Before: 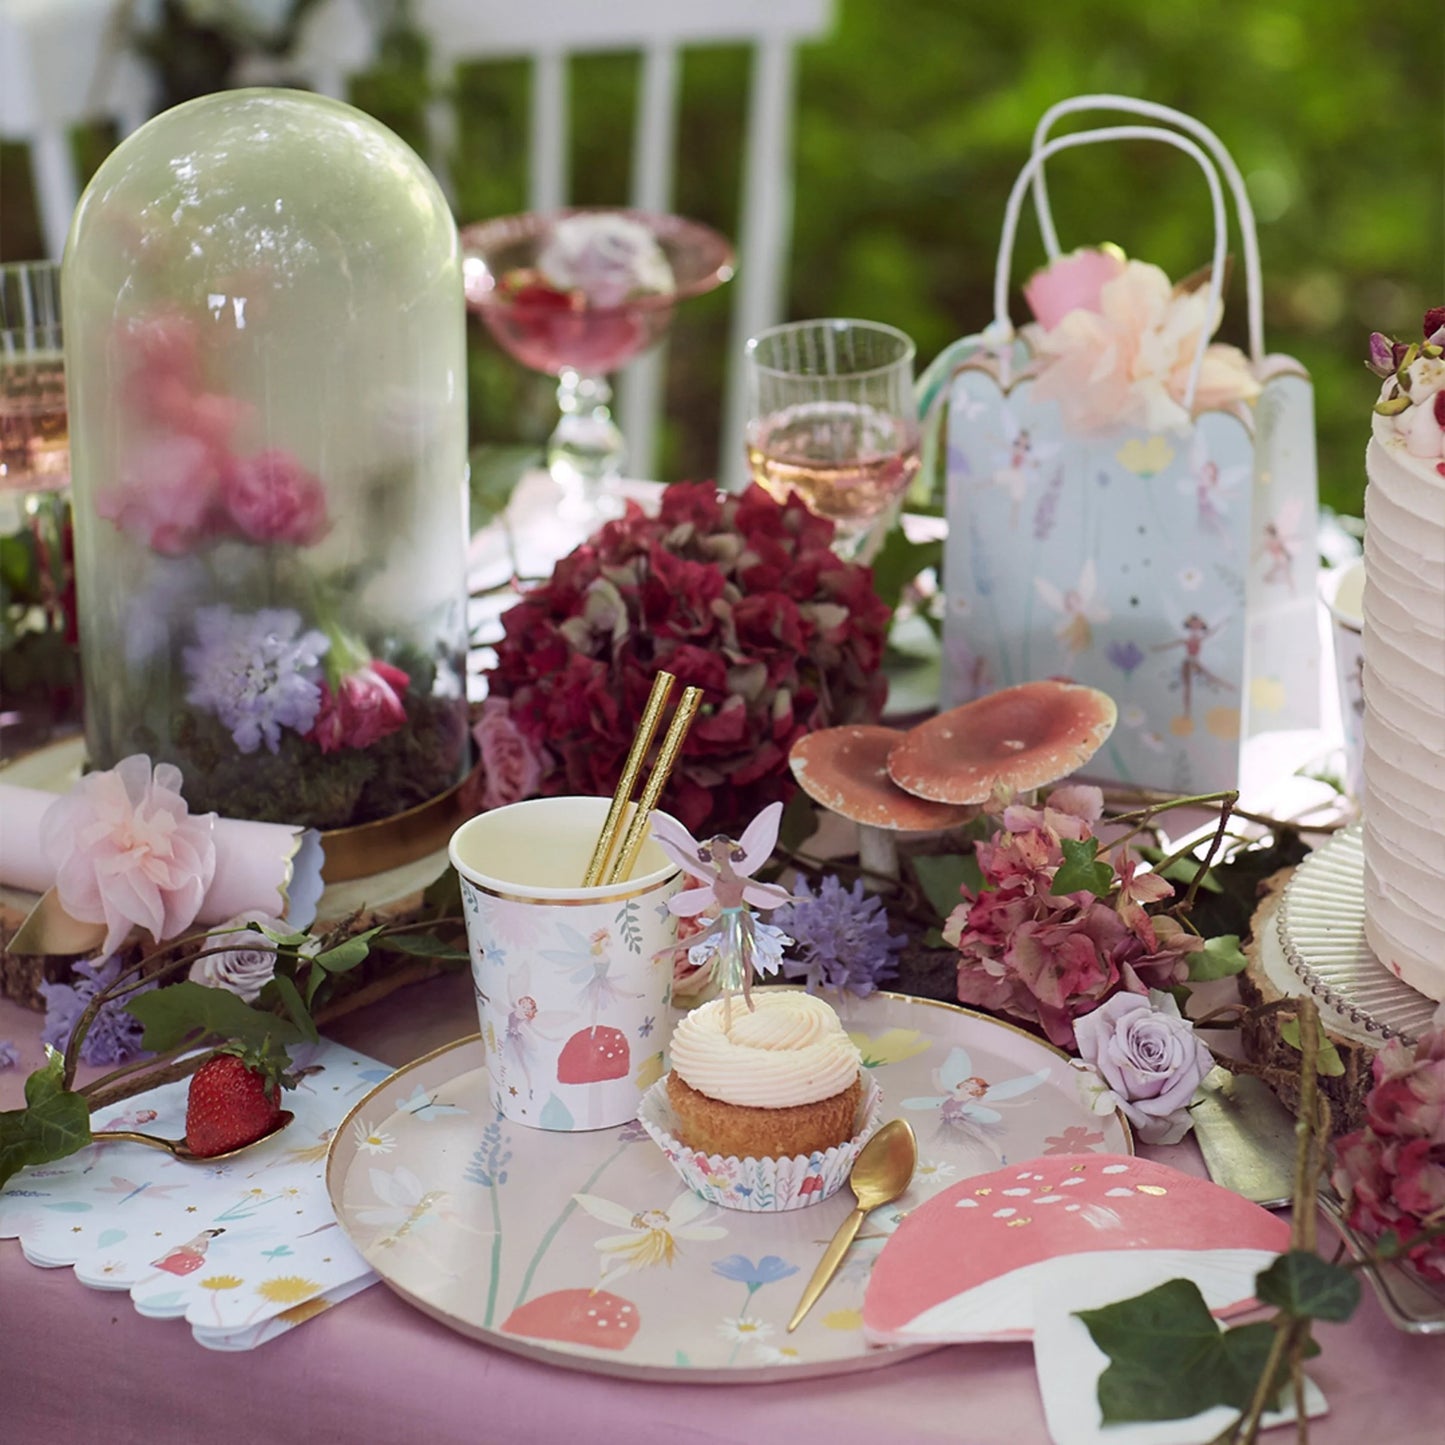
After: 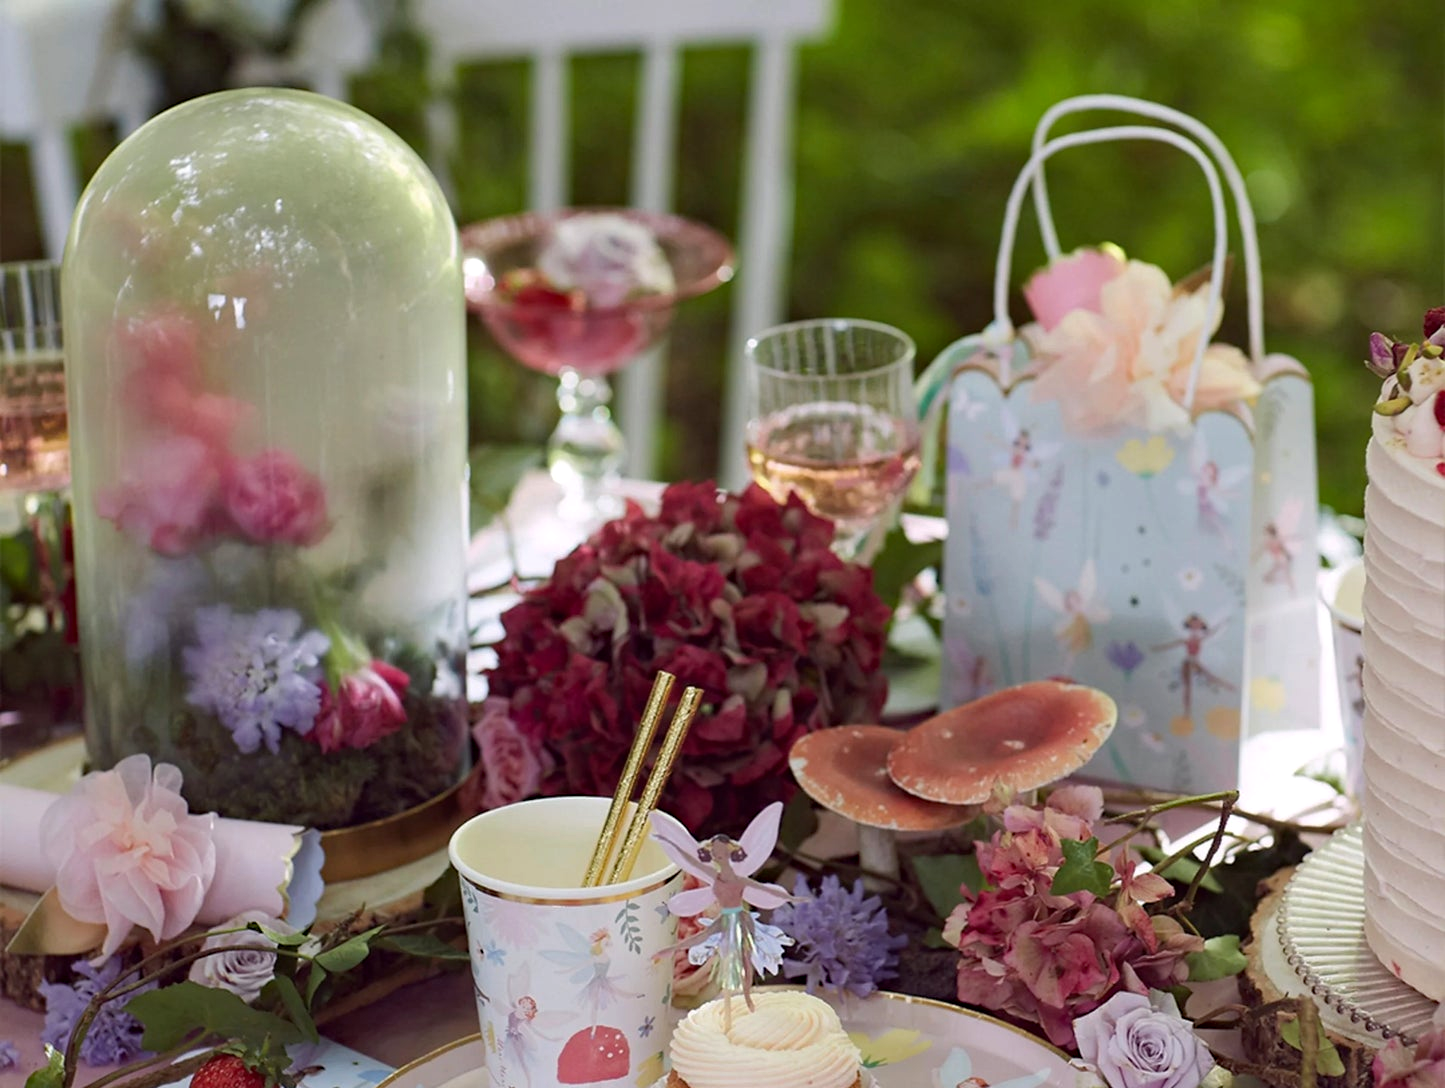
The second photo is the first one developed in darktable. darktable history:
haze removal: compatibility mode true, adaptive false
crop: bottom 24.699%
